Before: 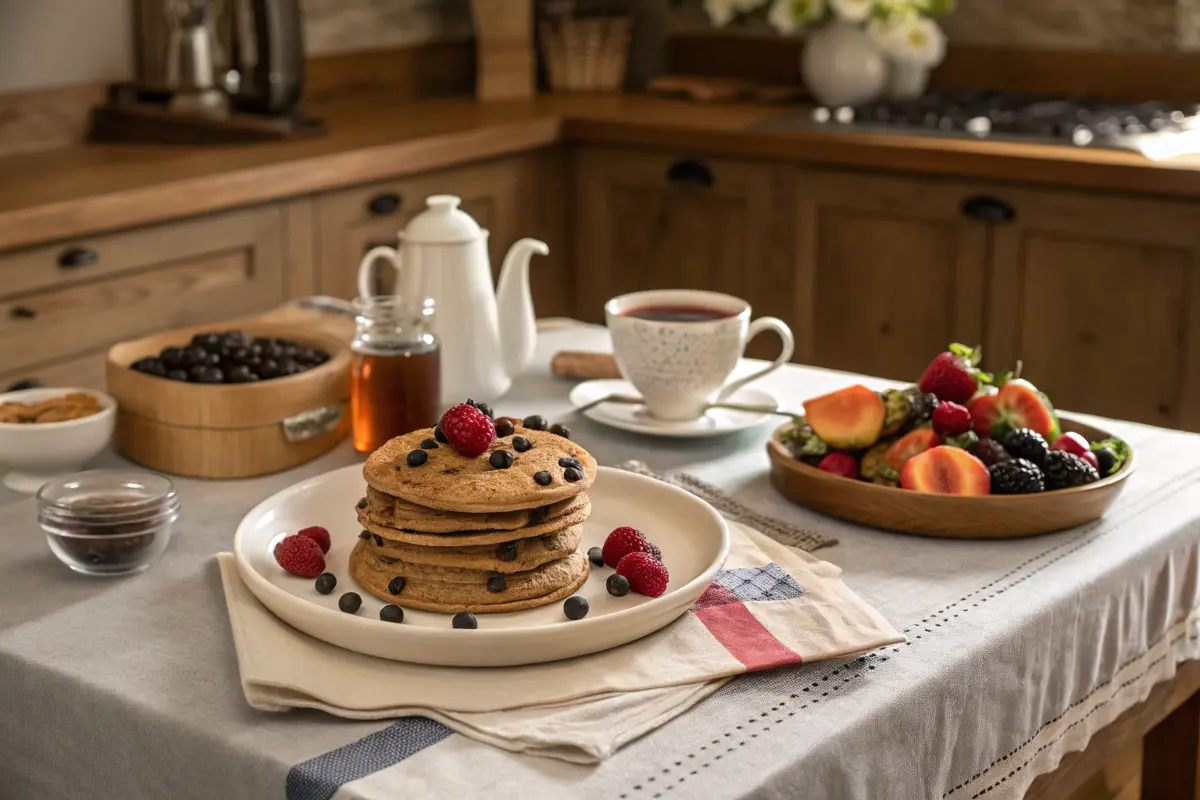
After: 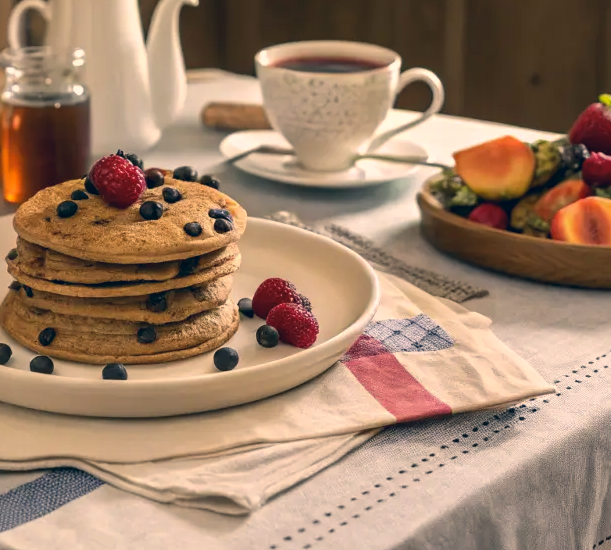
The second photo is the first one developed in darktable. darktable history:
crop and rotate: left 29.237%, top 31.152%, right 19.807%
color correction: highlights a* 10.32, highlights b* 14.66, shadows a* -9.59, shadows b* -15.02
